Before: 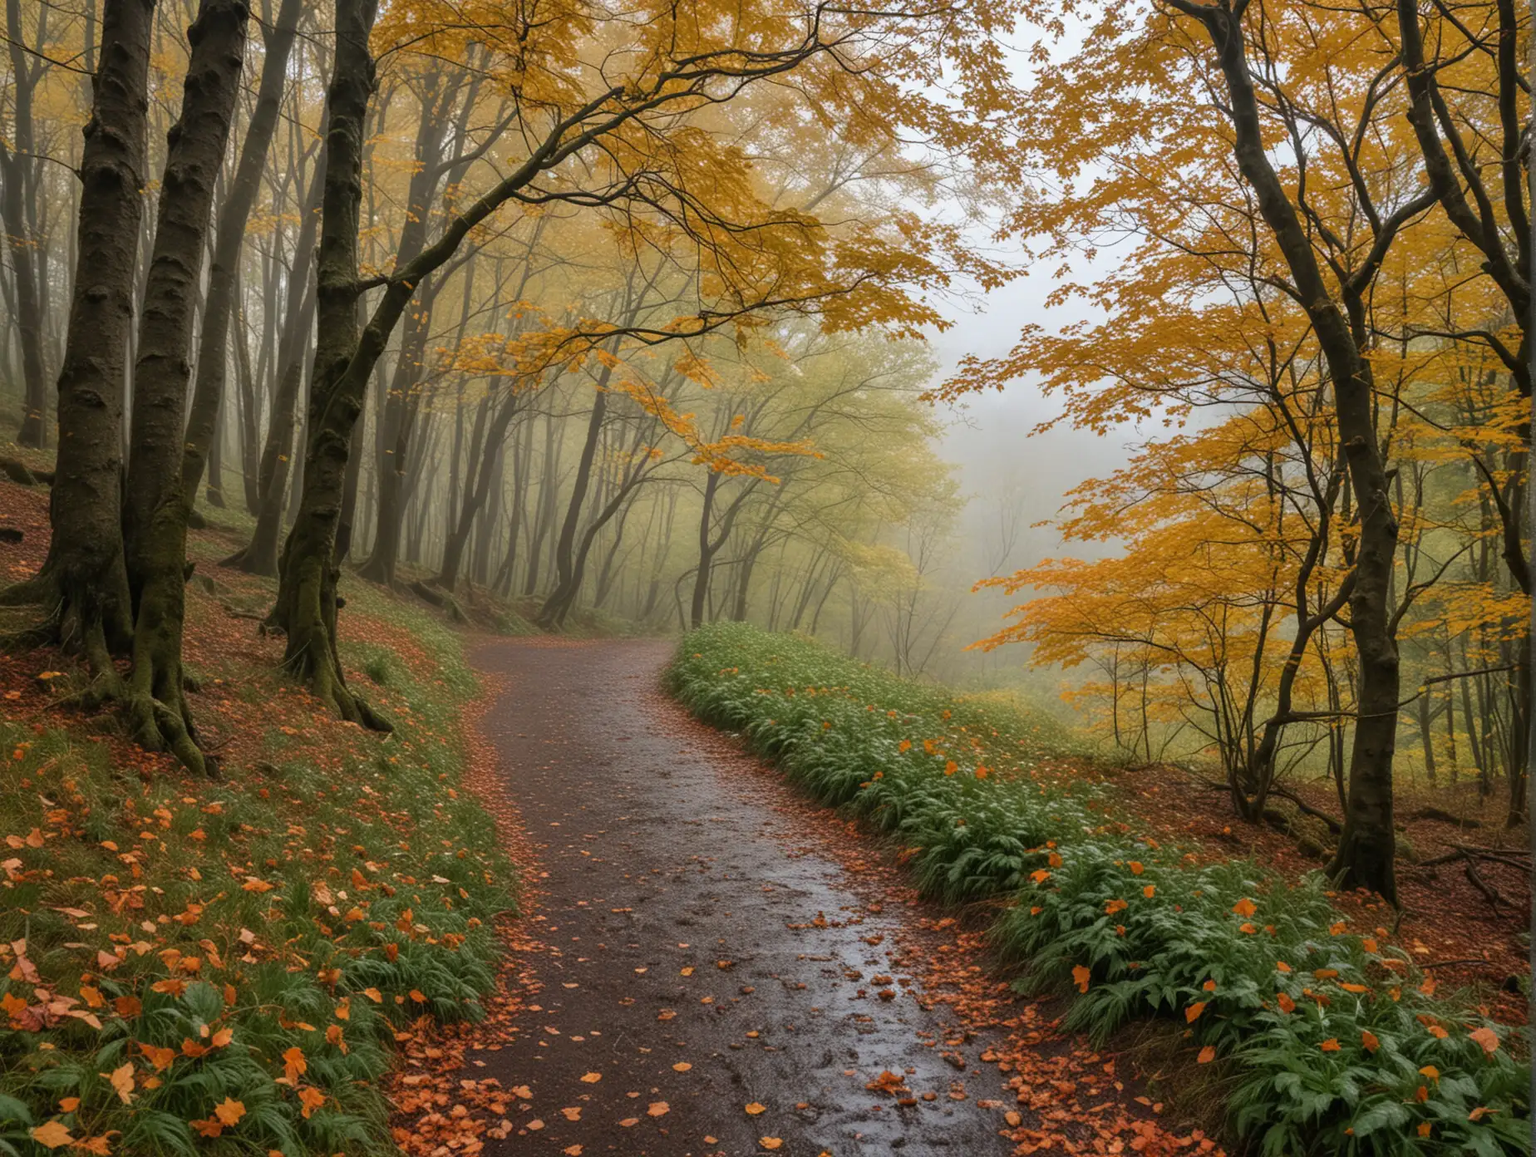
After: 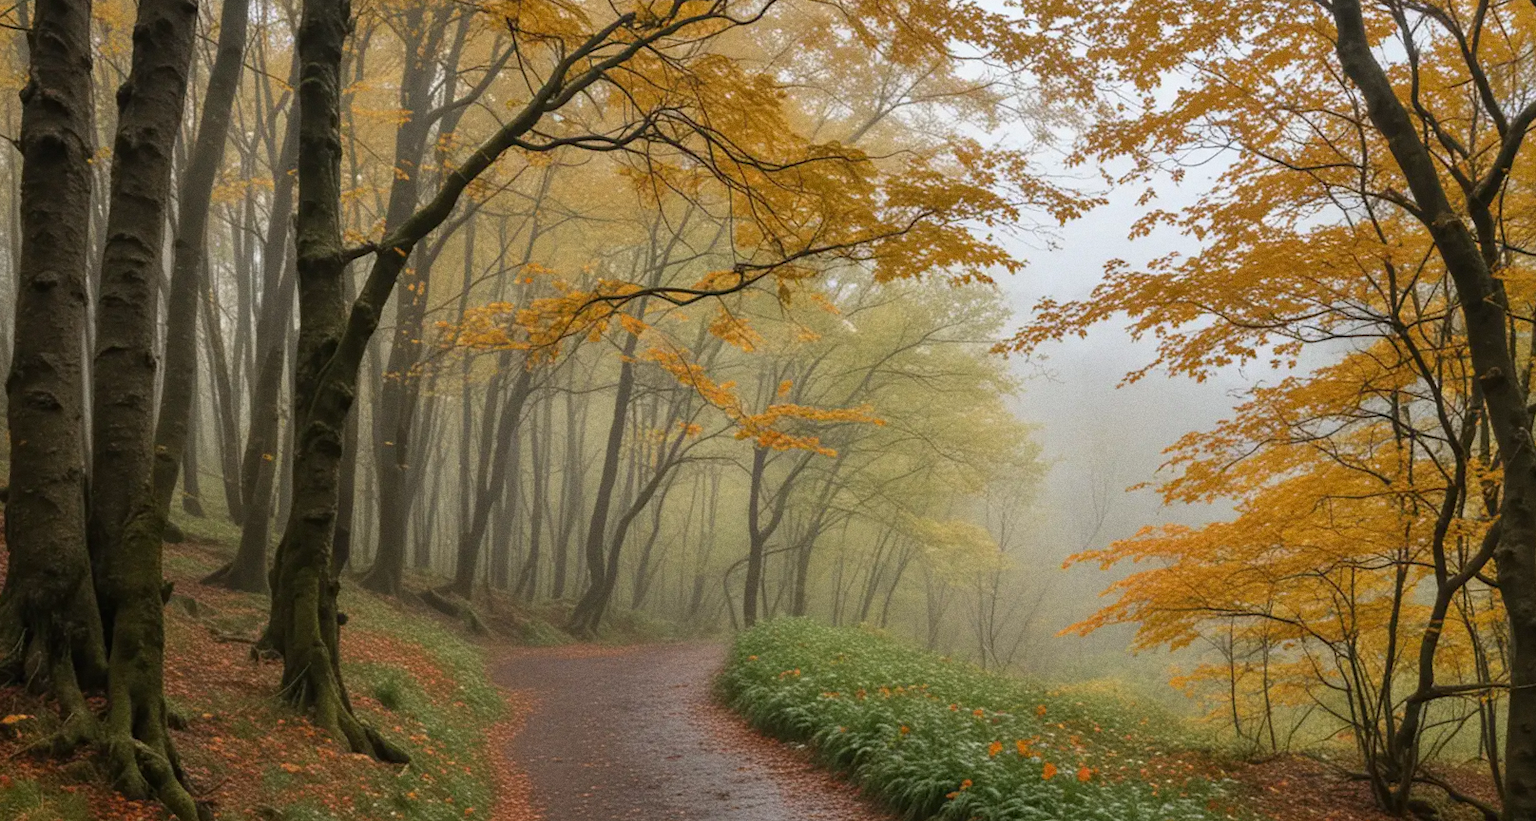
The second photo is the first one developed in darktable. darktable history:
crop: left 1.509%, top 3.452%, right 7.696%, bottom 28.452%
grain: coarseness 0.09 ISO
rotate and perspective: rotation -3°, crop left 0.031, crop right 0.968, crop top 0.07, crop bottom 0.93
